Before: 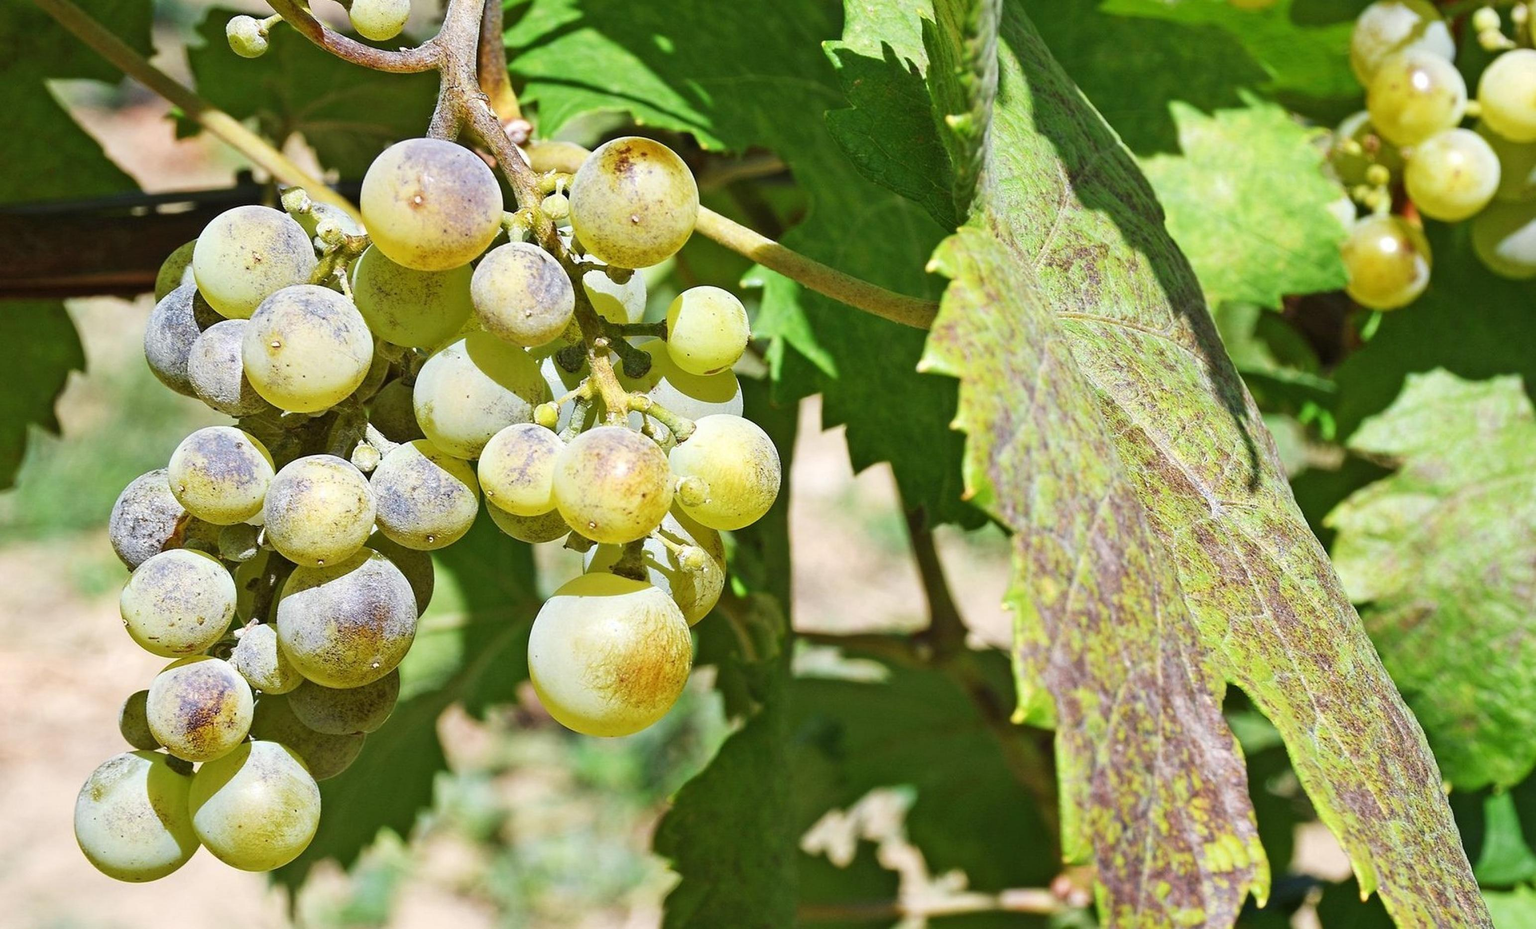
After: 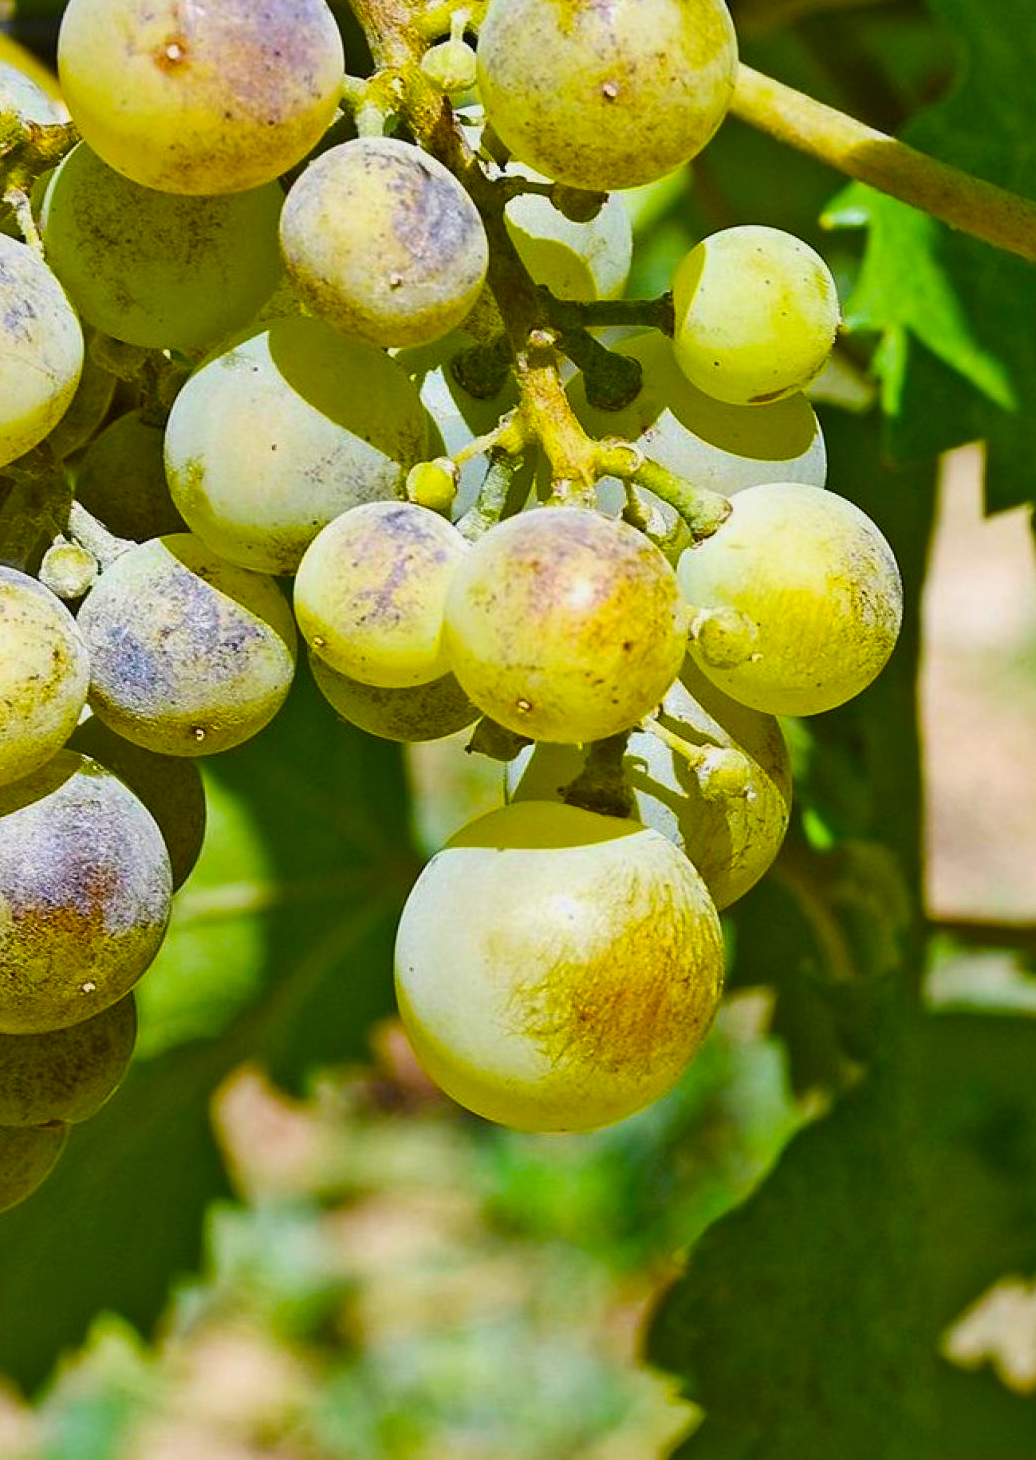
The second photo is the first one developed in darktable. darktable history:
tone equalizer: -8 EV 0.284 EV, -7 EV 0.434 EV, -6 EV 0.448 EV, -5 EV 0.257 EV, -3 EV -0.252 EV, -2 EV -0.426 EV, -1 EV -0.416 EV, +0 EV -0.245 EV
color balance rgb: linear chroma grading › global chroma 15.523%, perceptual saturation grading › global saturation 29.308%, perceptual saturation grading › mid-tones 12.739%, perceptual saturation grading › shadows 10.465%, global vibrance 25.13%
crop and rotate: left 21.59%, top 18.745%, right 44.802%, bottom 2.974%
local contrast: mode bilateral grid, contrast 20, coarseness 51, detail 119%, midtone range 0.2
